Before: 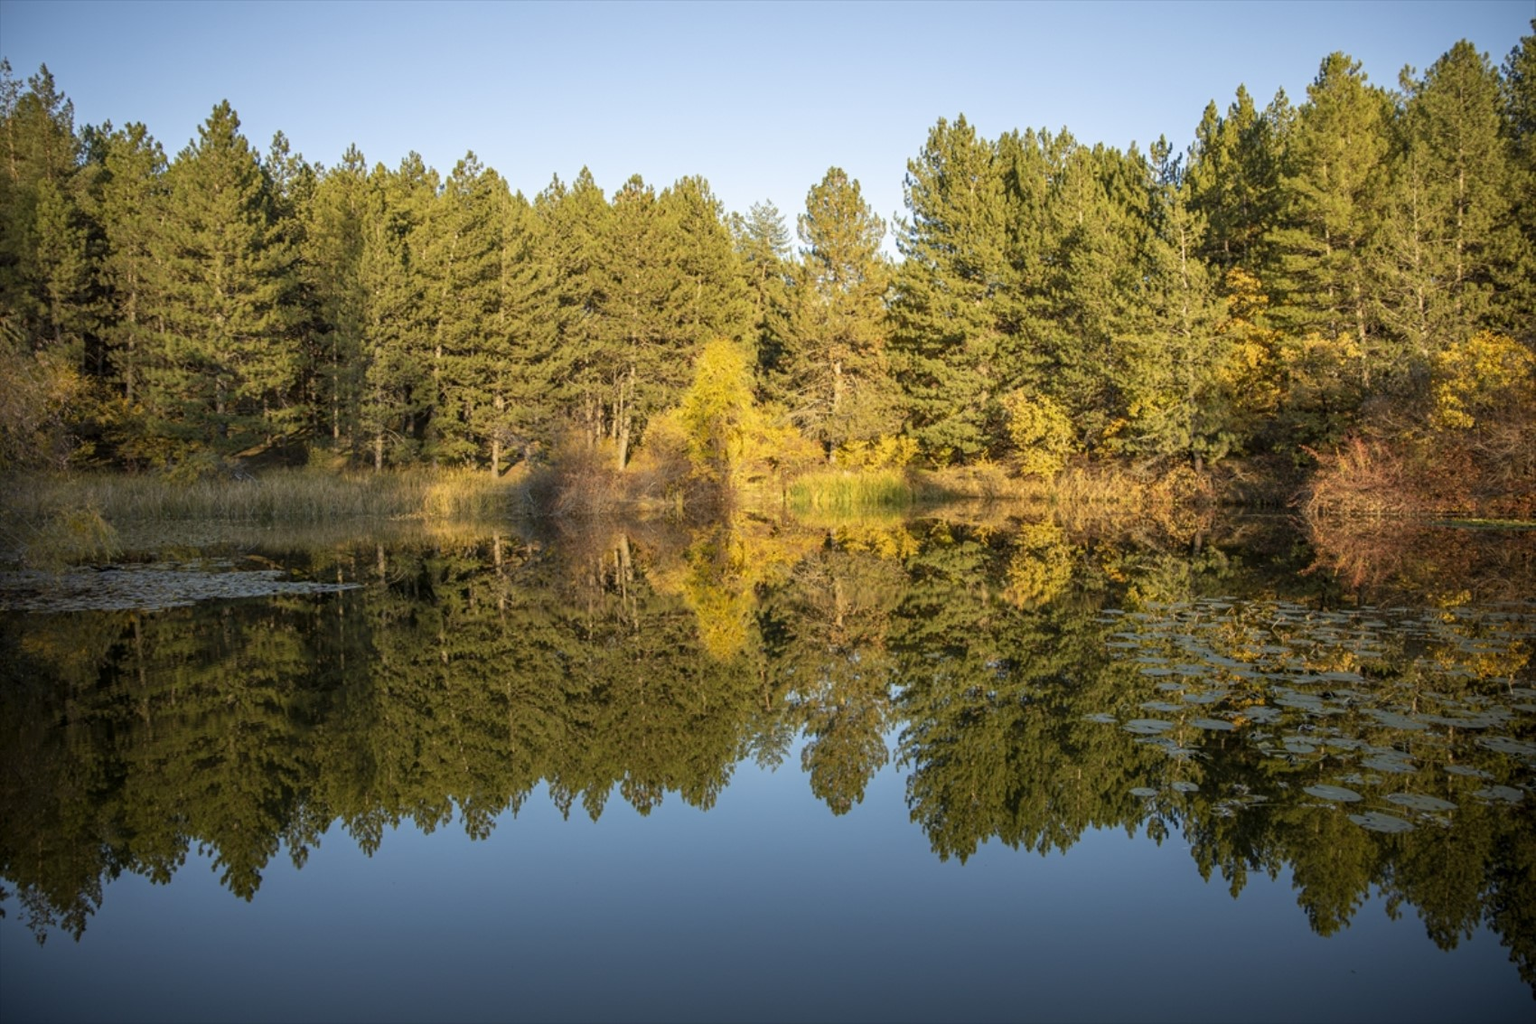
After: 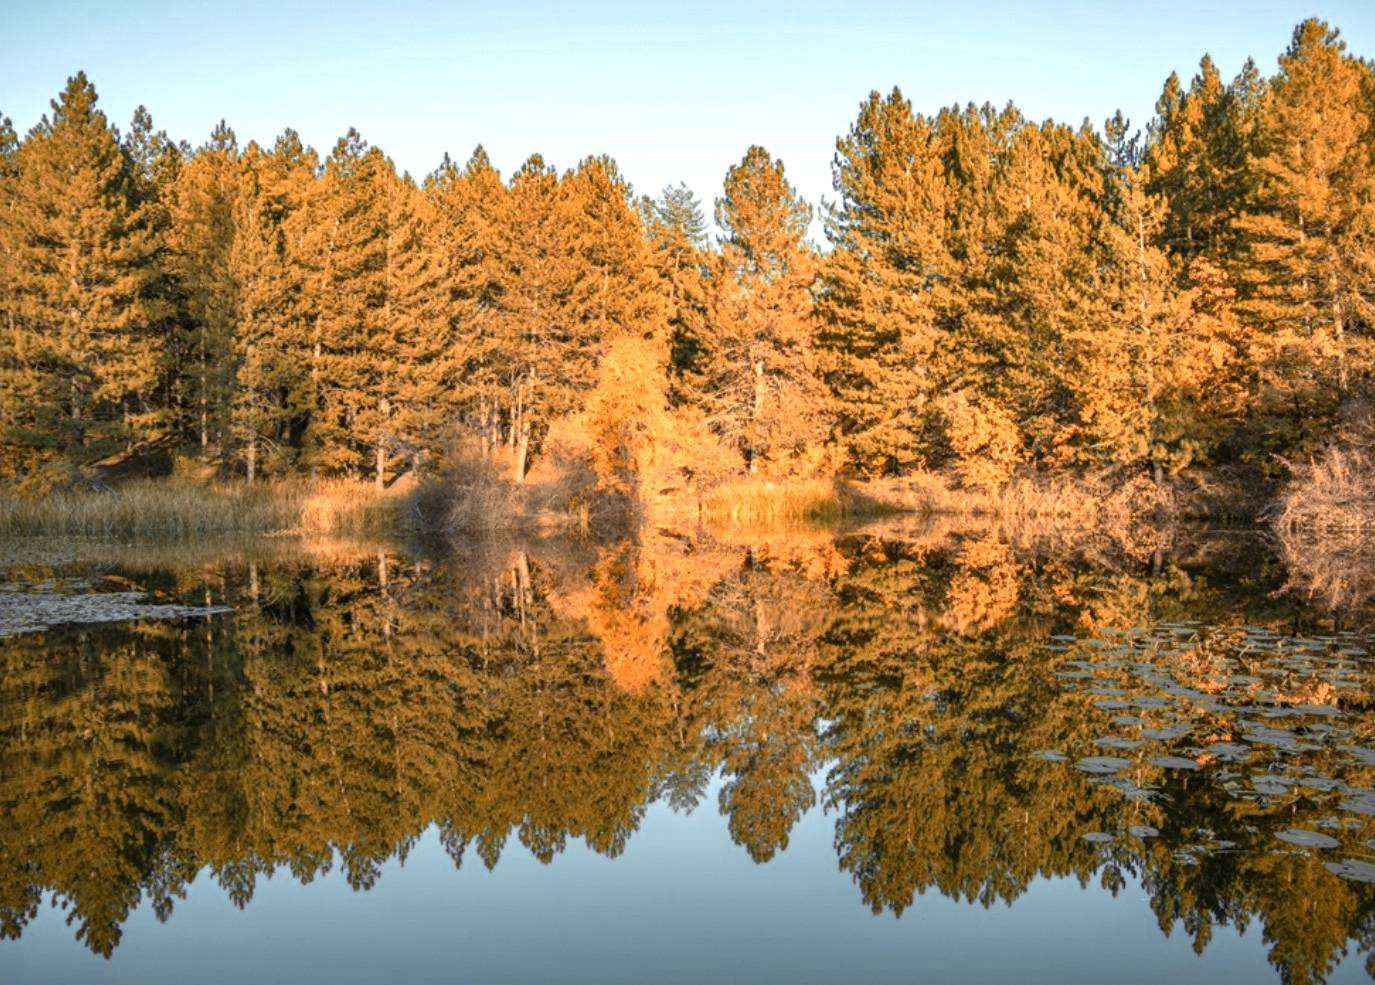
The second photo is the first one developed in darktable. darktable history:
color zones: curves: ch0 [(0.009, 0.528) (0.136, 0.6) (0.255, 0.586) (0.39, 0.528) (0.522, 0.584) (0.686, 0.736) (0.849, 0.561)]; ch1 [(0.045, 0.781) (0.14, 0.416) (0.257, 0.695) (0.442, 0.032) (0.738, 0.338) (0.818, 0.632) (0.891, 0.741) (1, 0.704)]; ch2 [(0, 0.667) (0.141, 0.52) (0.26, 0.37) (0.474, 0.432) (0.743, 0.286)]
crop: left 9.929%, top 3.475%, right 9.188%, bottom 9.529%
shadows and highlights: low approximation 0.01, soften with gaussian
white balance: red 0.98, blue 1.034
